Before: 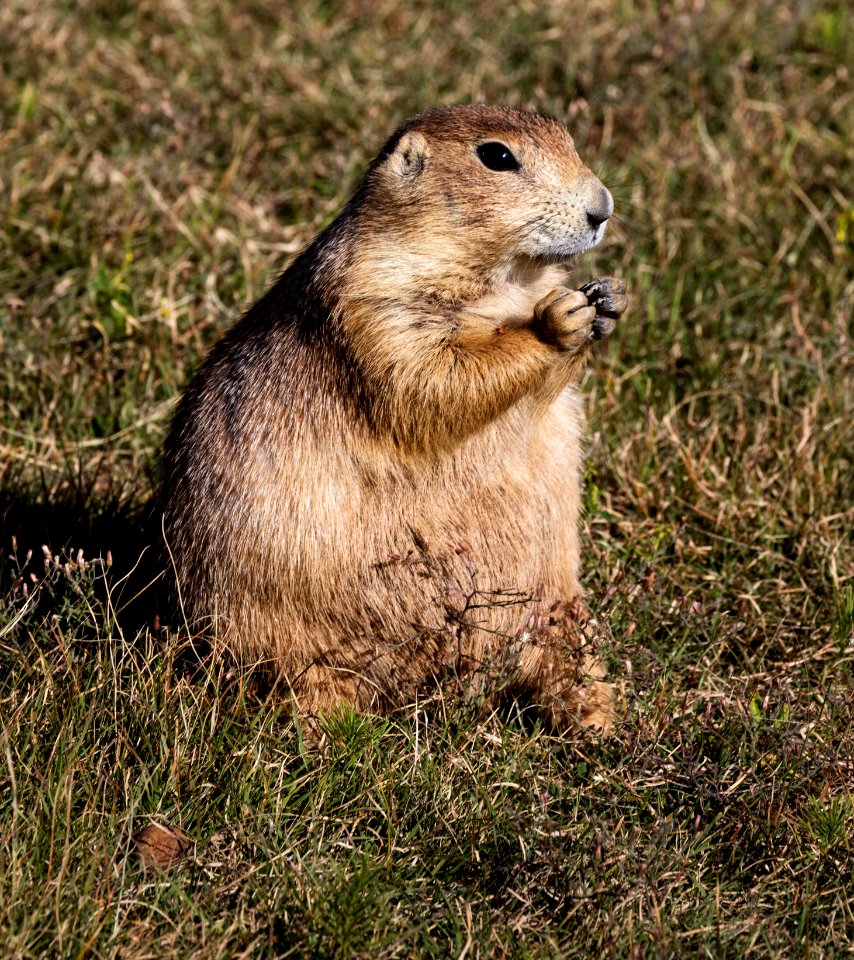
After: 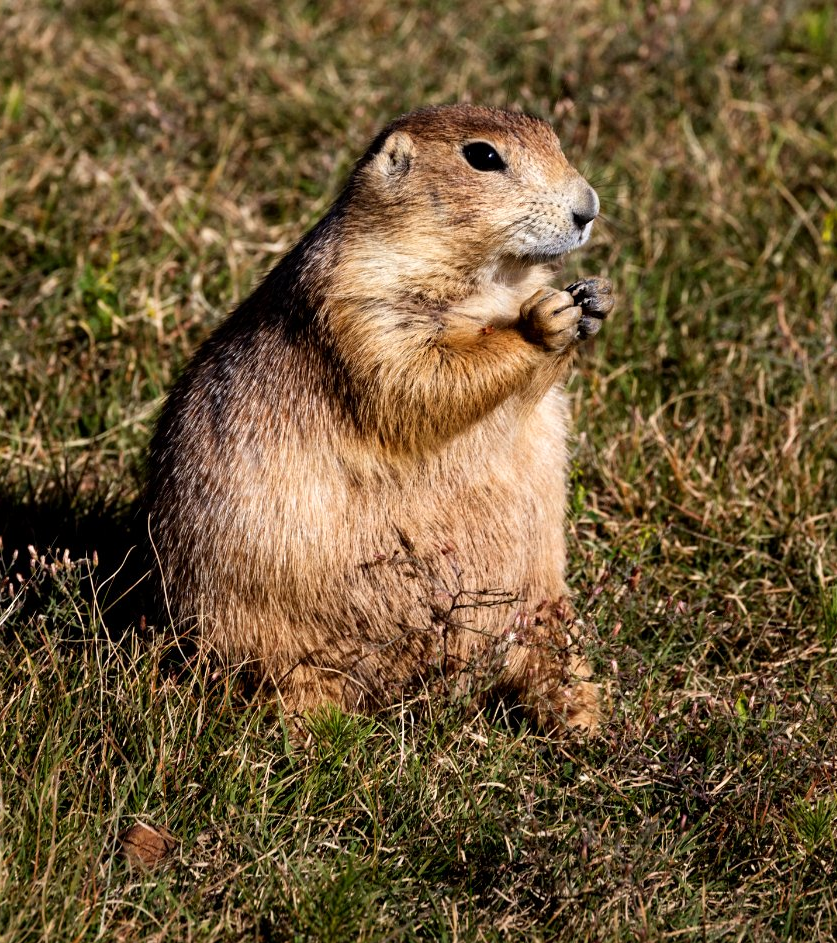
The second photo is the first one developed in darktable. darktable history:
crop: left 1.669%, right 0.278%, bottom 1.701%
